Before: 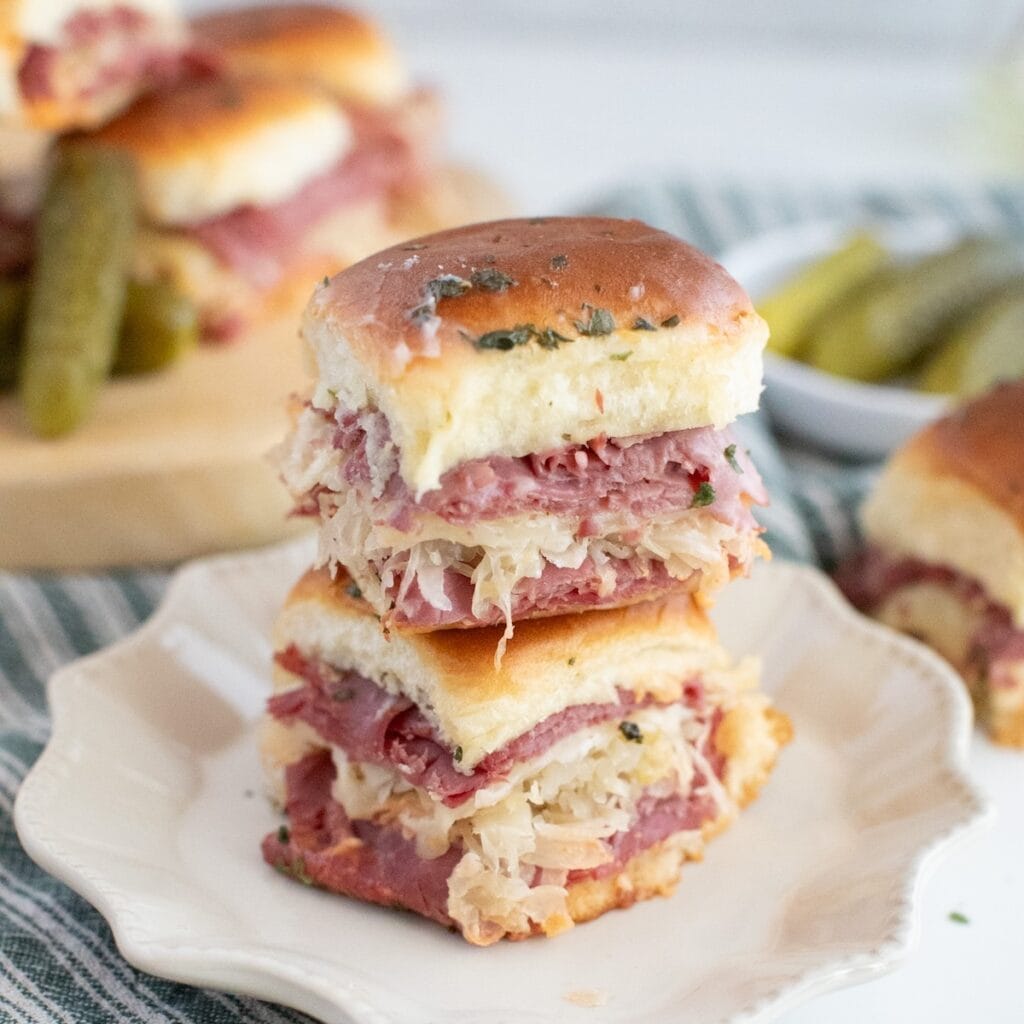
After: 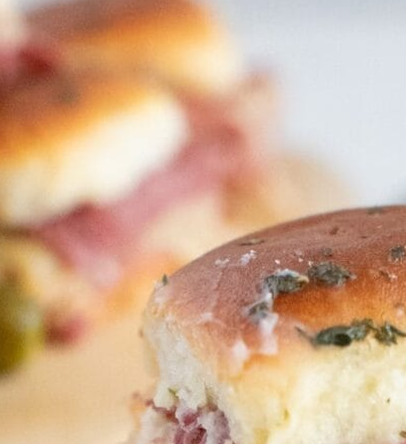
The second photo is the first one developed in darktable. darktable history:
crop and rotate: left 10.817%, top 0.062%, right 47.194%, bottom 53.626%
rotate and perspective: rotation 0.062°, lens shift (vertical) 0.115, lens shift (horizontal) -0.133, crop left 0.047, crop right 0.94, crop top 0.061, crop bottom 0.94
